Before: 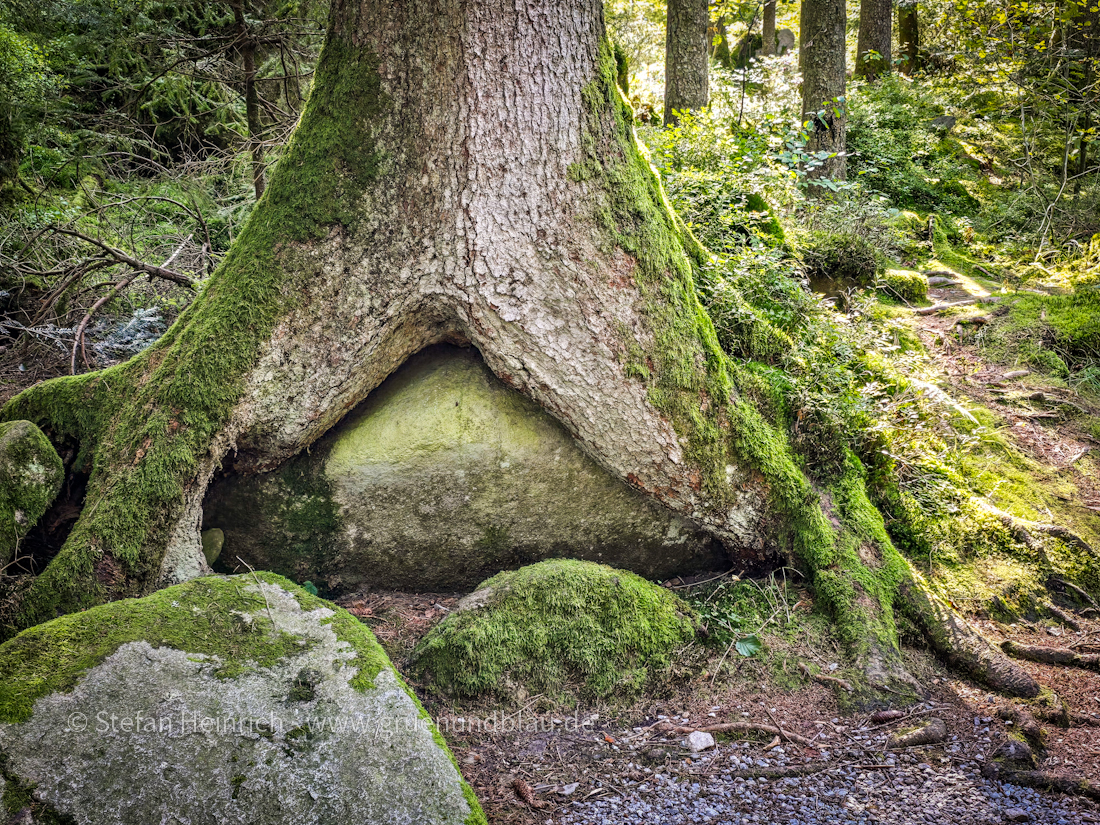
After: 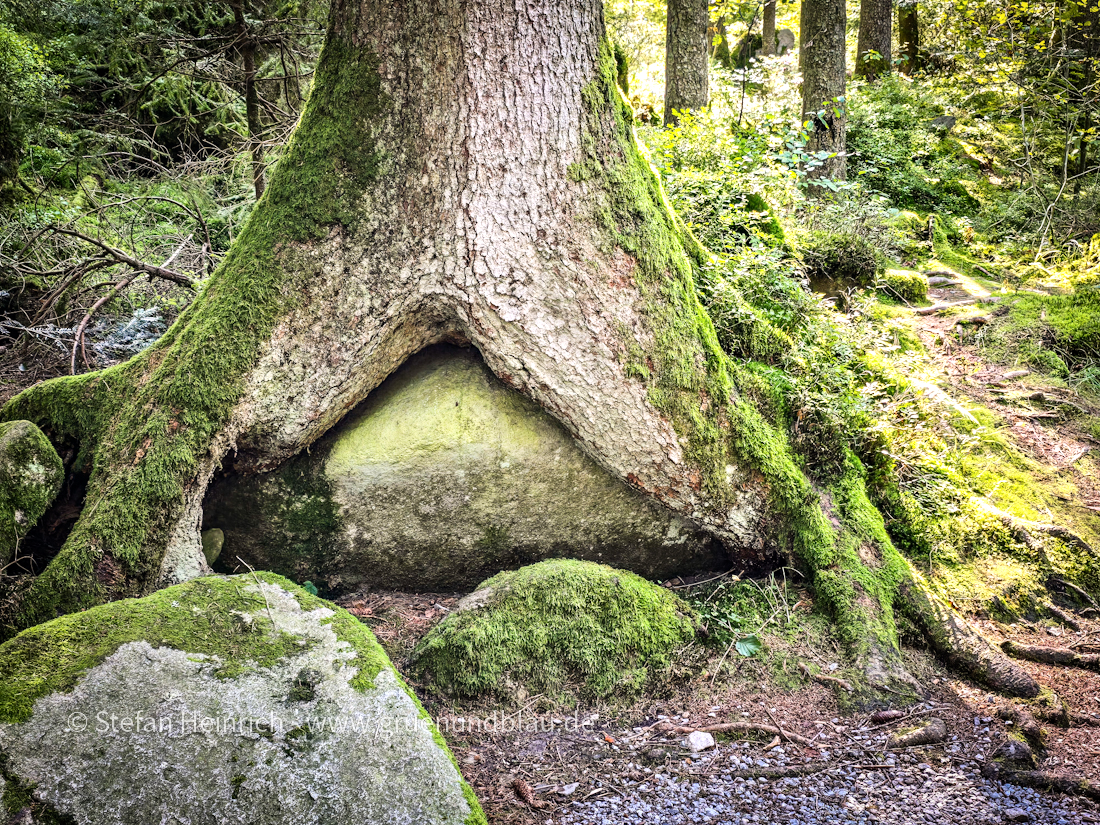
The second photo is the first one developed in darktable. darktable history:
contrast brightness saturation: contrast 0.151, brightness 0.052
tone equalizer: -8 EV -0.429 EV, -7 EV -0.374 EV, -6 EV -0.312 EV, -5 EV -0.238 EV, -3 EV 0.254 EV, -2 EV 0.361 EV, -1 EV 0.364 EV, +0 EV 0.413 EV
